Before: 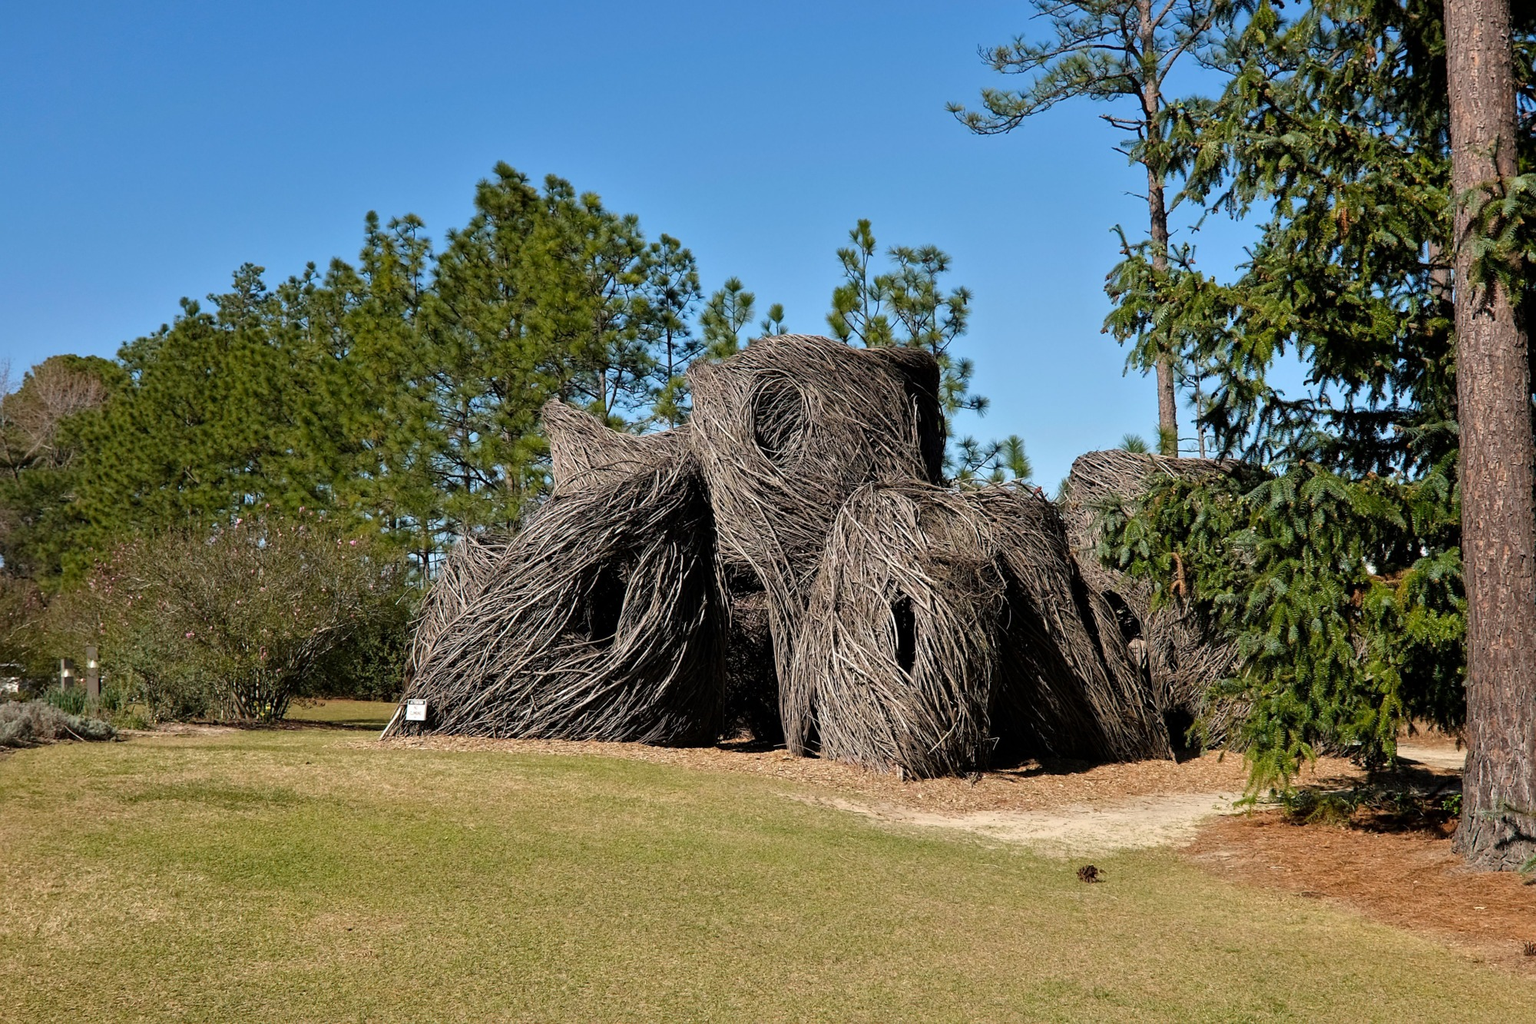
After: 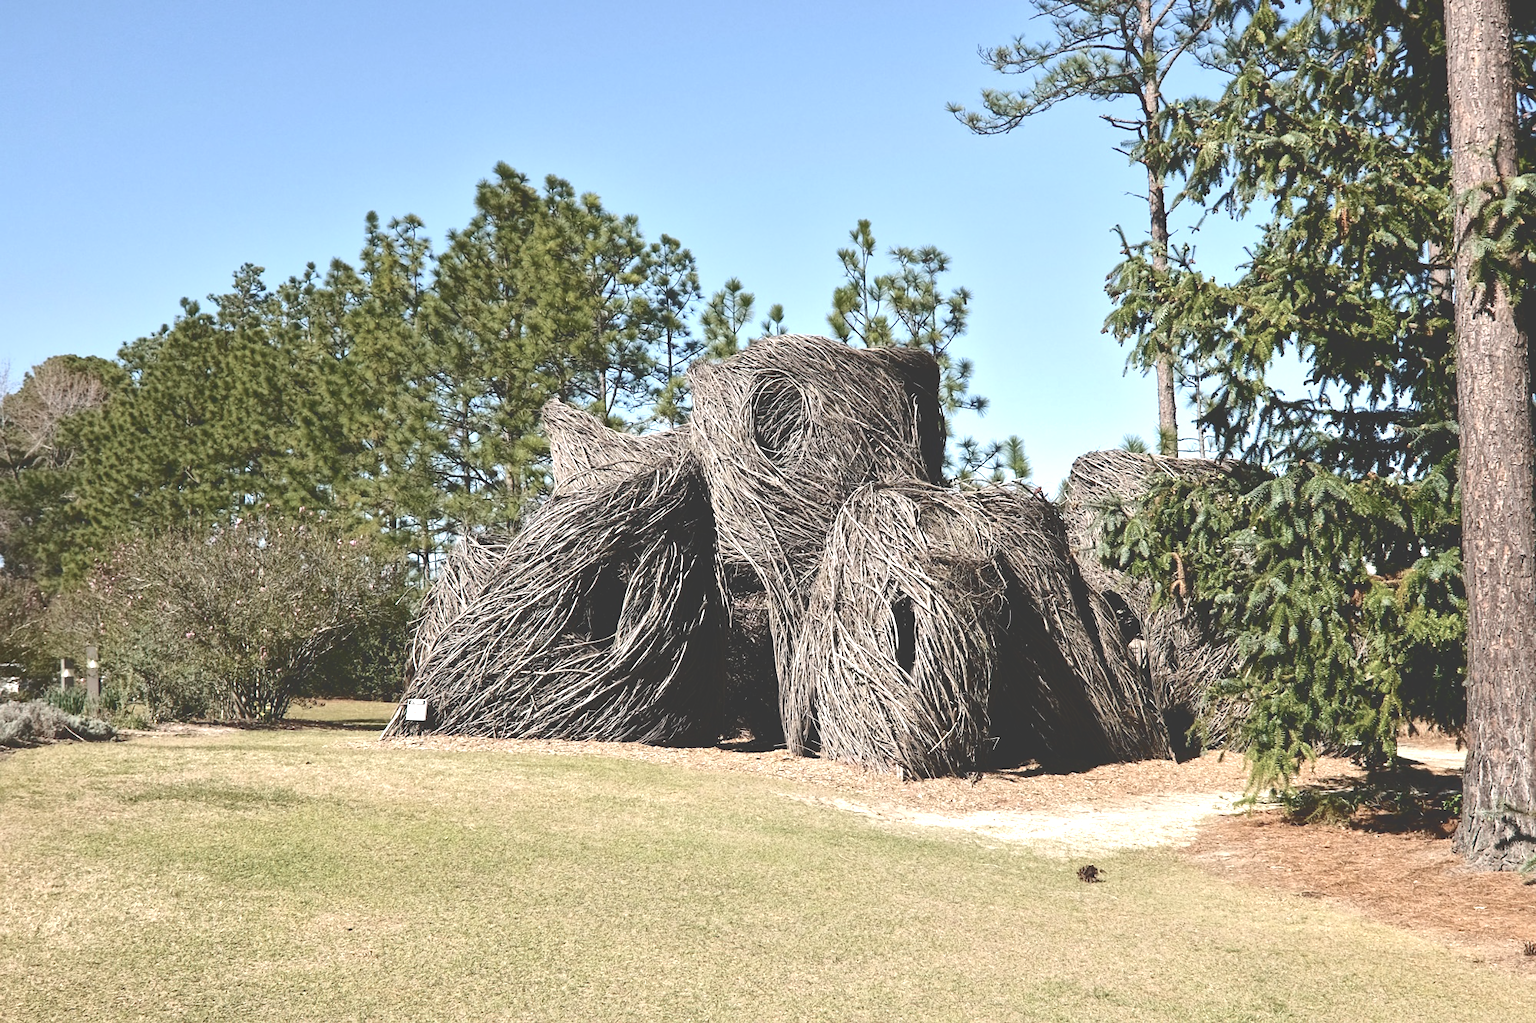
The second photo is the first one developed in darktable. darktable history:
contrast brightness saturation: contrast 0.097, saturation -0.368
exposure: black level correction 0, exposure 0.694 EV, compensate exposure bias true, compensate highlight preservation false
tone curve: curves: ch0 [(0, 0) (0.003, 0.211) (0.011, 0.211) (0.025, 0.215) (0.044, 0.218) (0.069, 0.224) (0.1, 0.227) (0.136, 0.233) (0.177, 0.247) (0.224, 0.275) (0.277, 0.309) (0.335, 0.366) (0.399, 0.438) (0.468, 0.515) (0.543, 0.586) (0.623, 0.658) (0.709, 0.735) (0.801, 0.821) (0.898, 0.889) (1, 1)], color space Lab, independent channels
shadows and highlights: radius 47.63, white point adjustment 6.46, compress 79.35%, soften with gaussian
